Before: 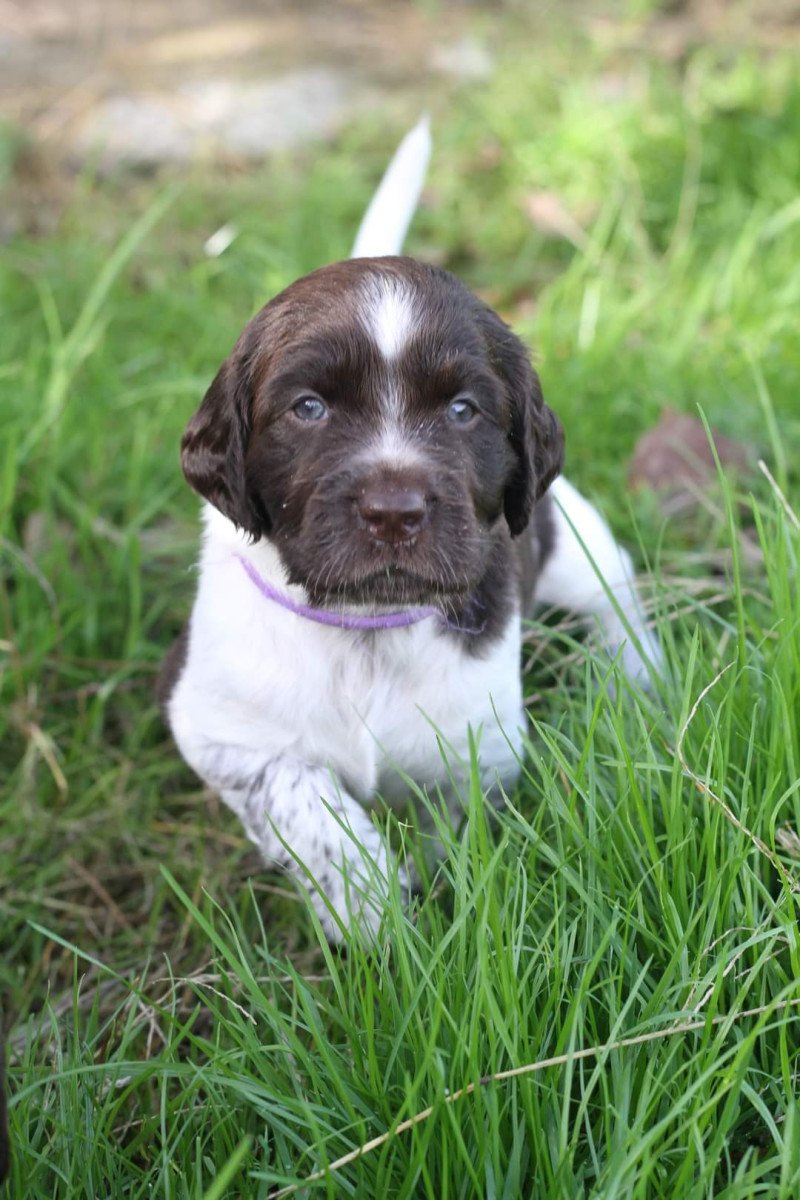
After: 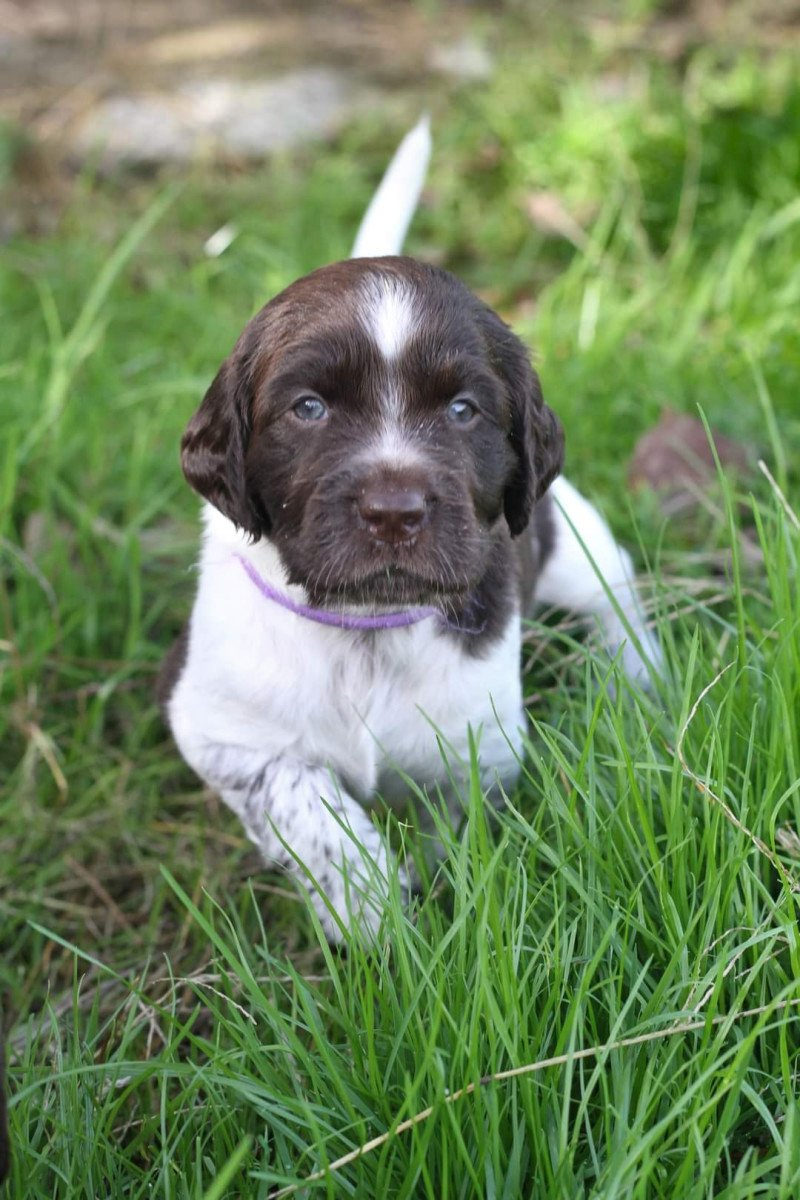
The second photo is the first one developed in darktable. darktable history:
shadows and highlights: shadows 24.25, highlights -77.46, soften with gaussian
